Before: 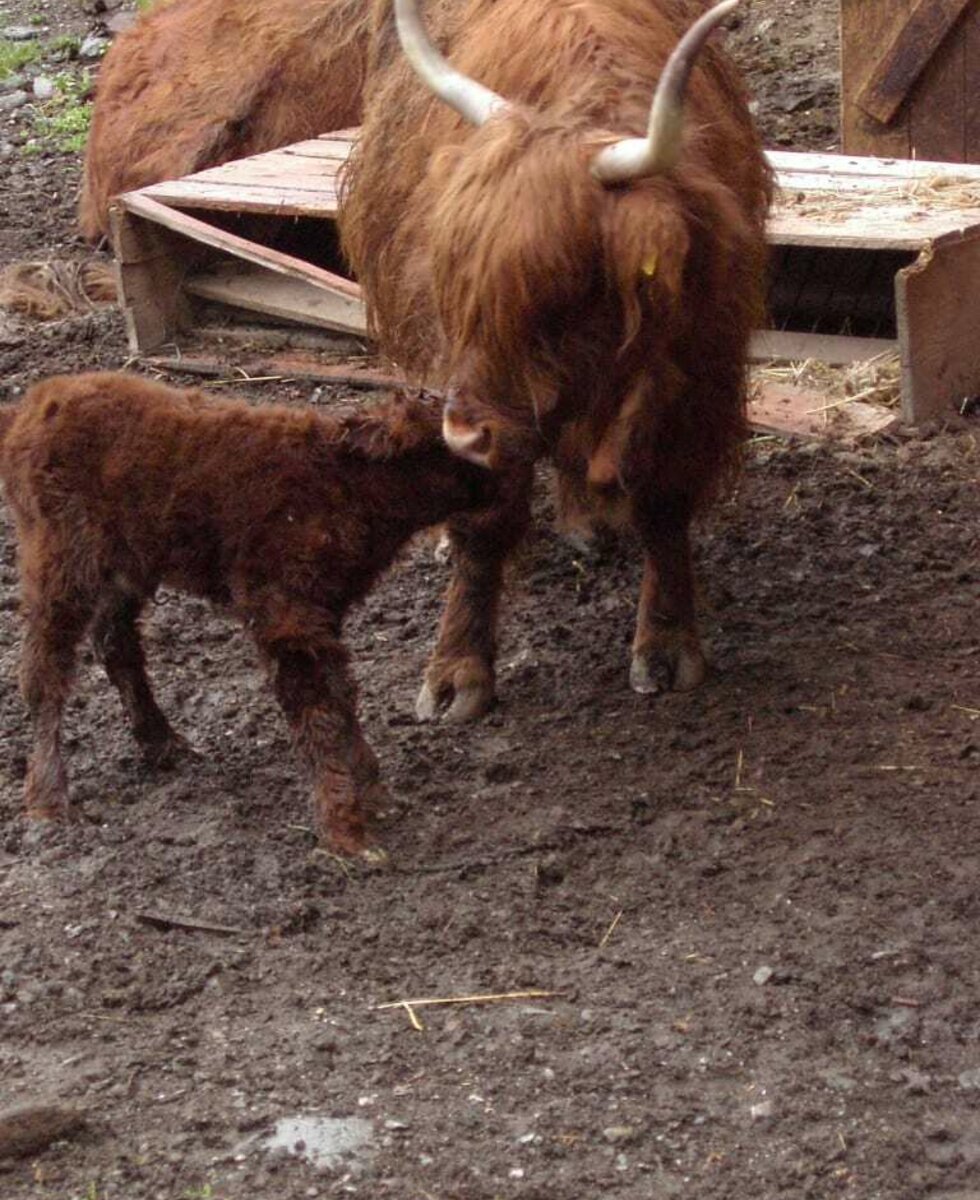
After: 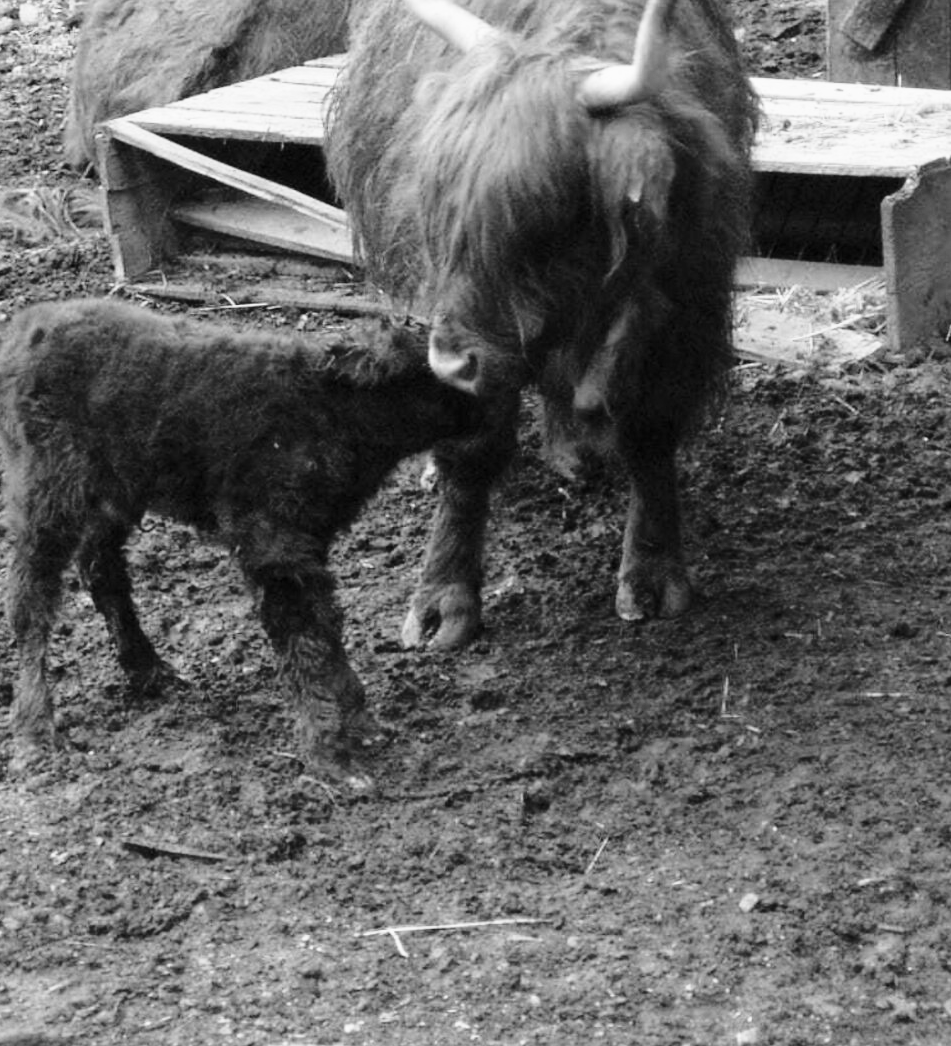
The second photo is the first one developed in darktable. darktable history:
crop: left 1.507%, top 6.147%, right 1.379%, bottom 6.637%
monochrome: a 32, b 64, size 2.3
base curve: curves: ch0 [(0, 0) (0.028, 0.03) (0.121, 0.232) (0.46, 0.748) (0.859, 0.968) (1, 1)], preserve colors none
